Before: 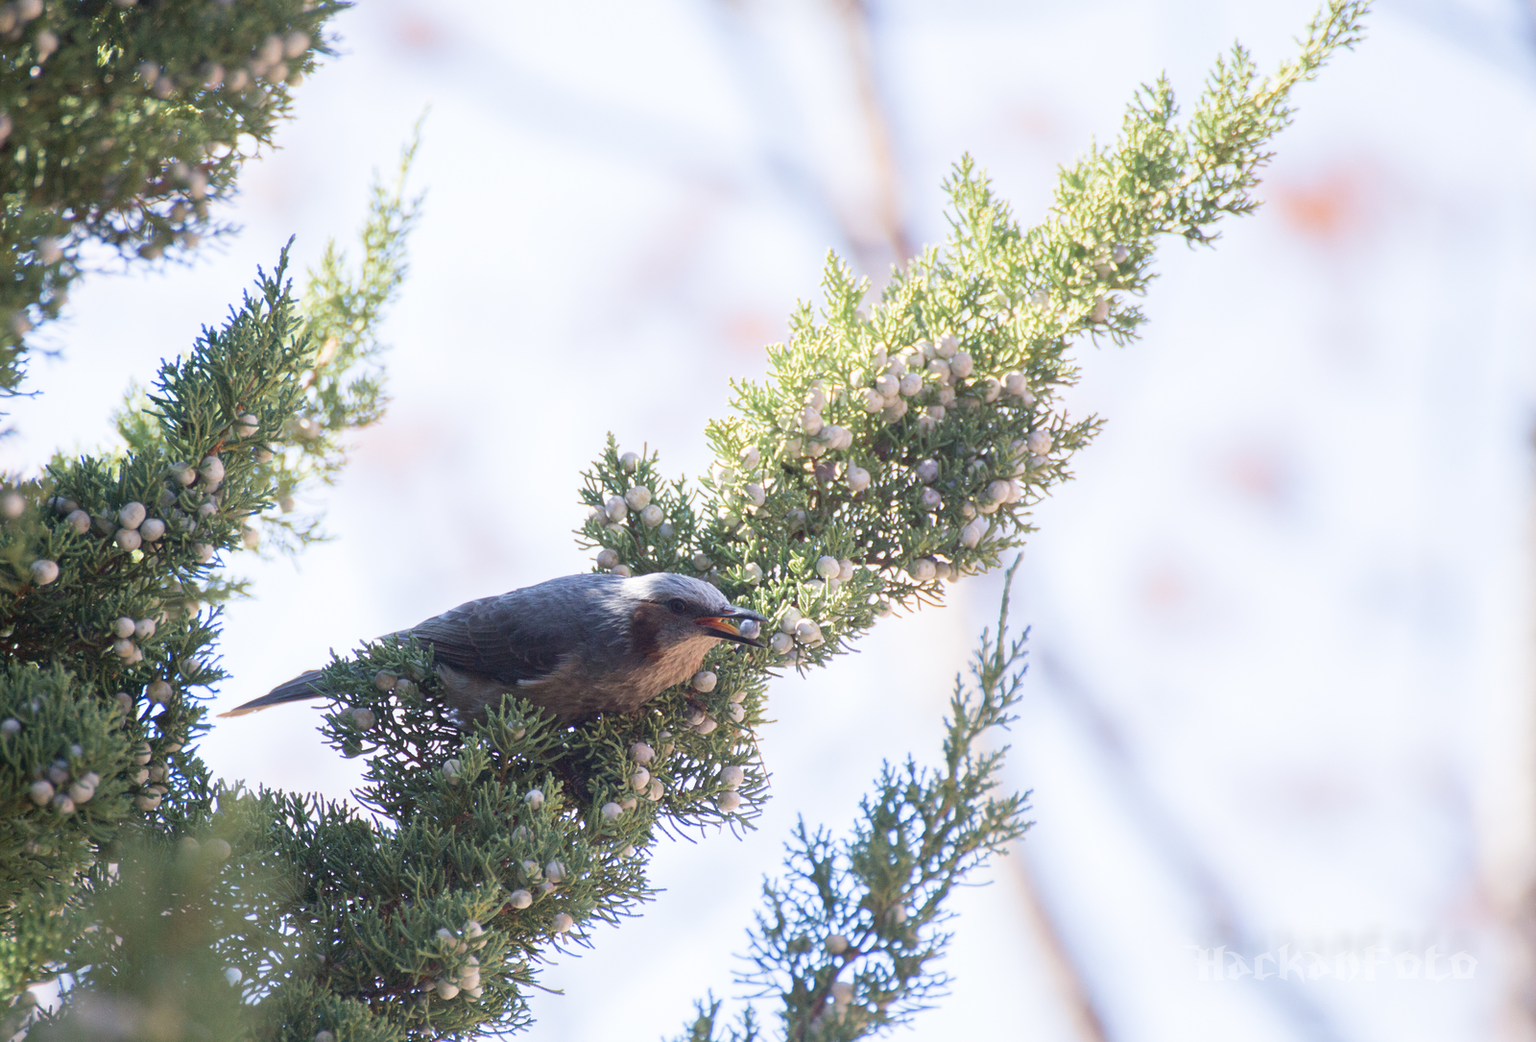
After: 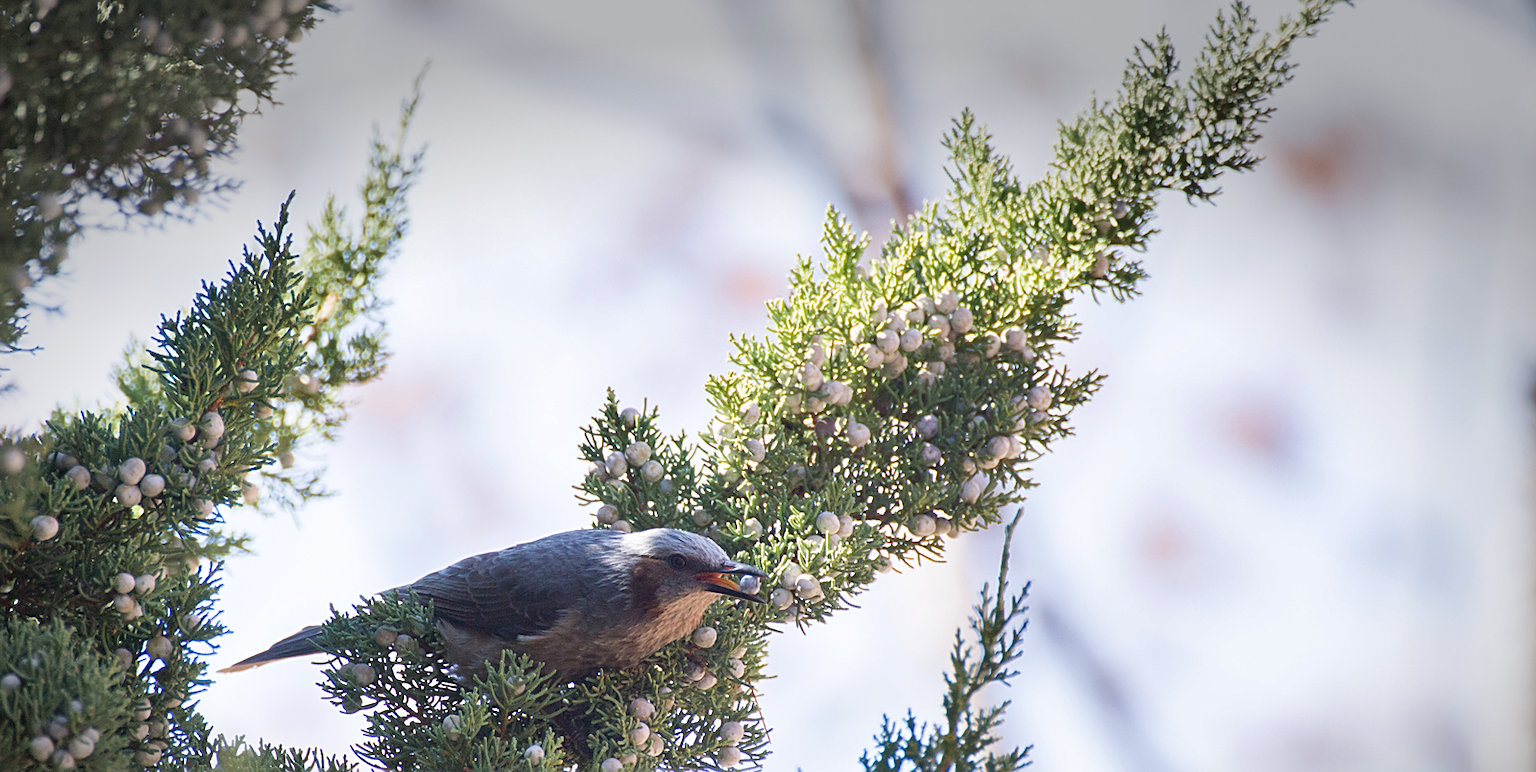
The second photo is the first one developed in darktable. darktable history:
vignetting: center (-0.023, 0.403), automatic ratio true
color balance rgb: perceptual saturation grading › global saturation 8.404%, perceptual saturation grading › shadows 4.932%
shadows and highlights: low approximation 0.01, soften with gaussian
exposure: compensate highlight preservation false
crop: top 4.296%, bottom 21.447%
sharpen: on, module defaults
